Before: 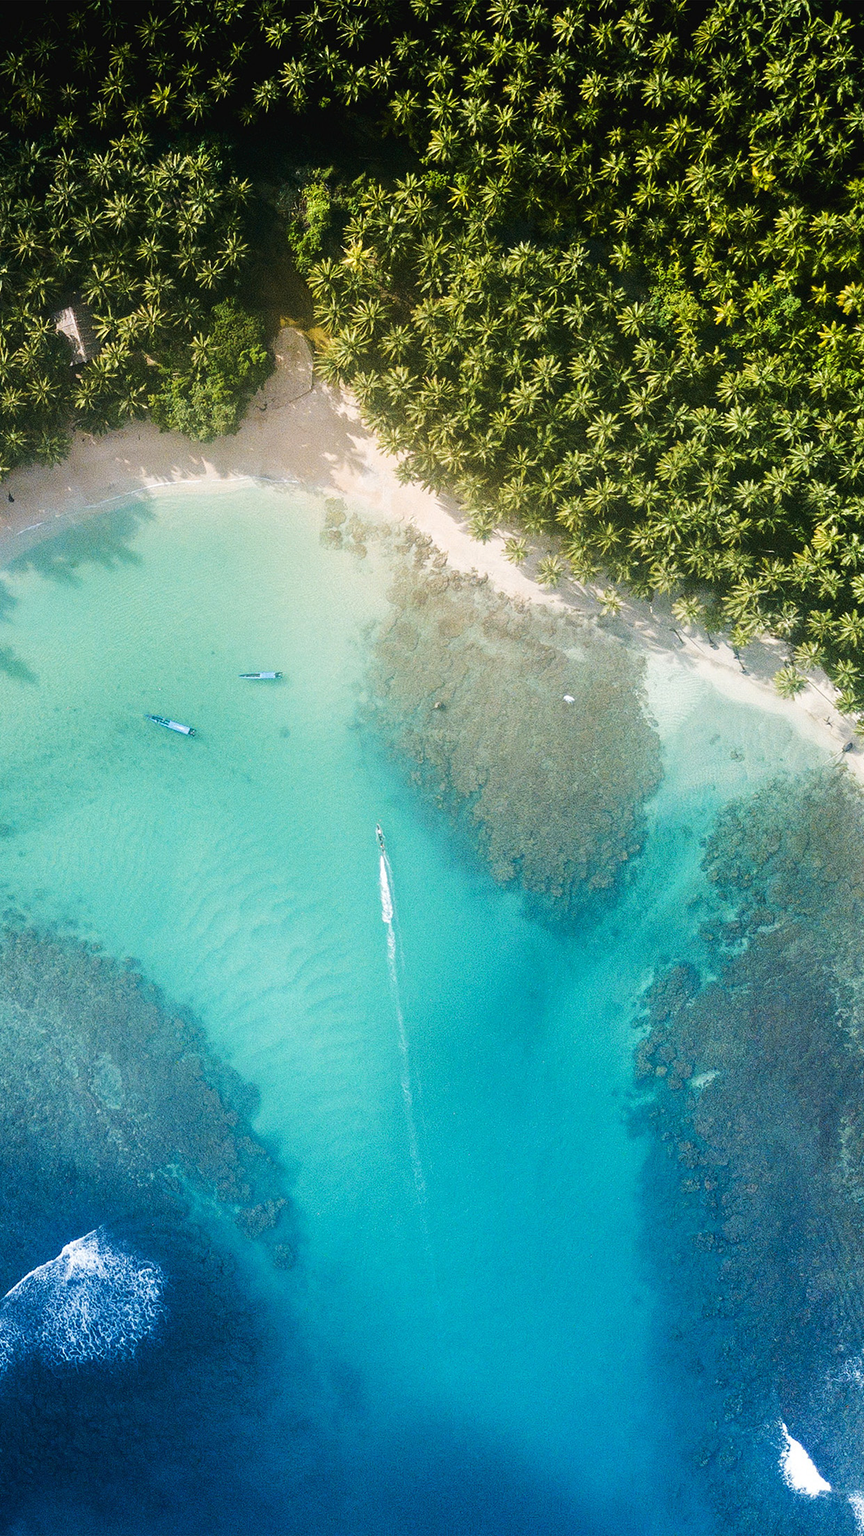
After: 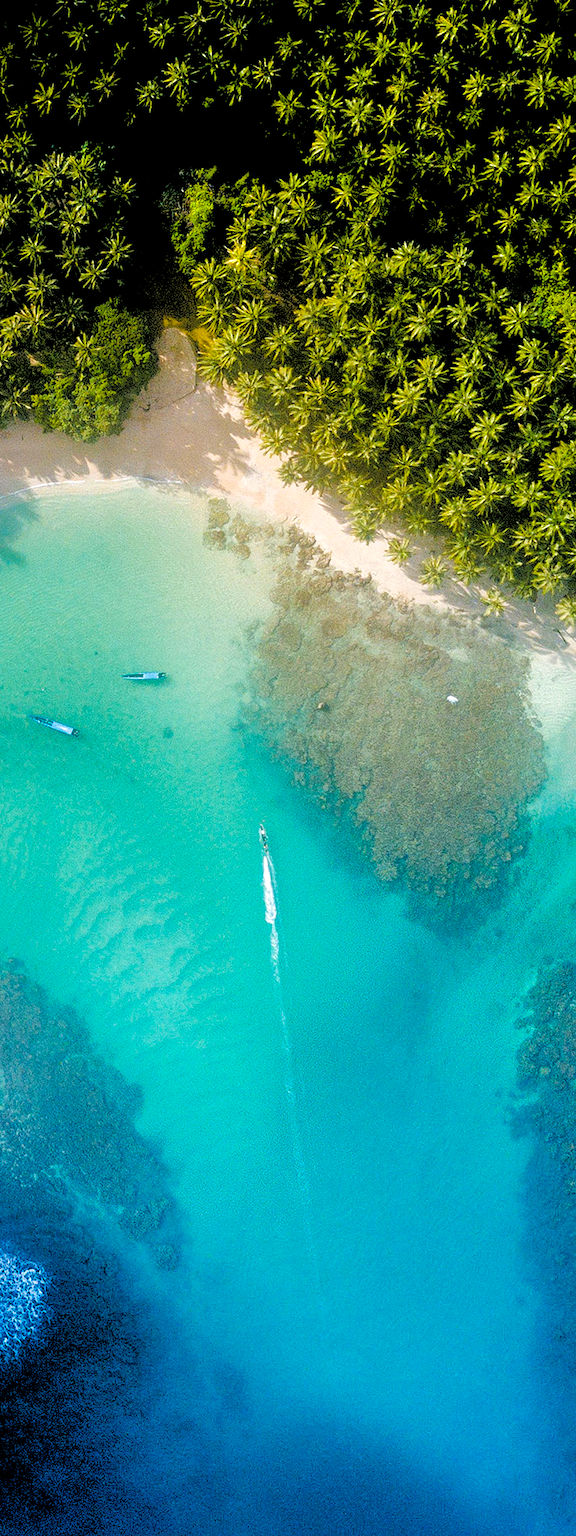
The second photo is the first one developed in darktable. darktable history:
color balance rgb: perceptual saturation grading › global saturation 25%, global vibrance 20%
base curve: curves: ch0 [(0, 0) (0.297, 0.298) (1, 1)], preserve colors none
shadows and highlights: on, module defaults
crop and rotate: left 13.537%, right 19.796%
rgb levels: levels [[0.029, 0.461, 0.922], [0, 0.5, 1], [0, 0.5, 1]]
